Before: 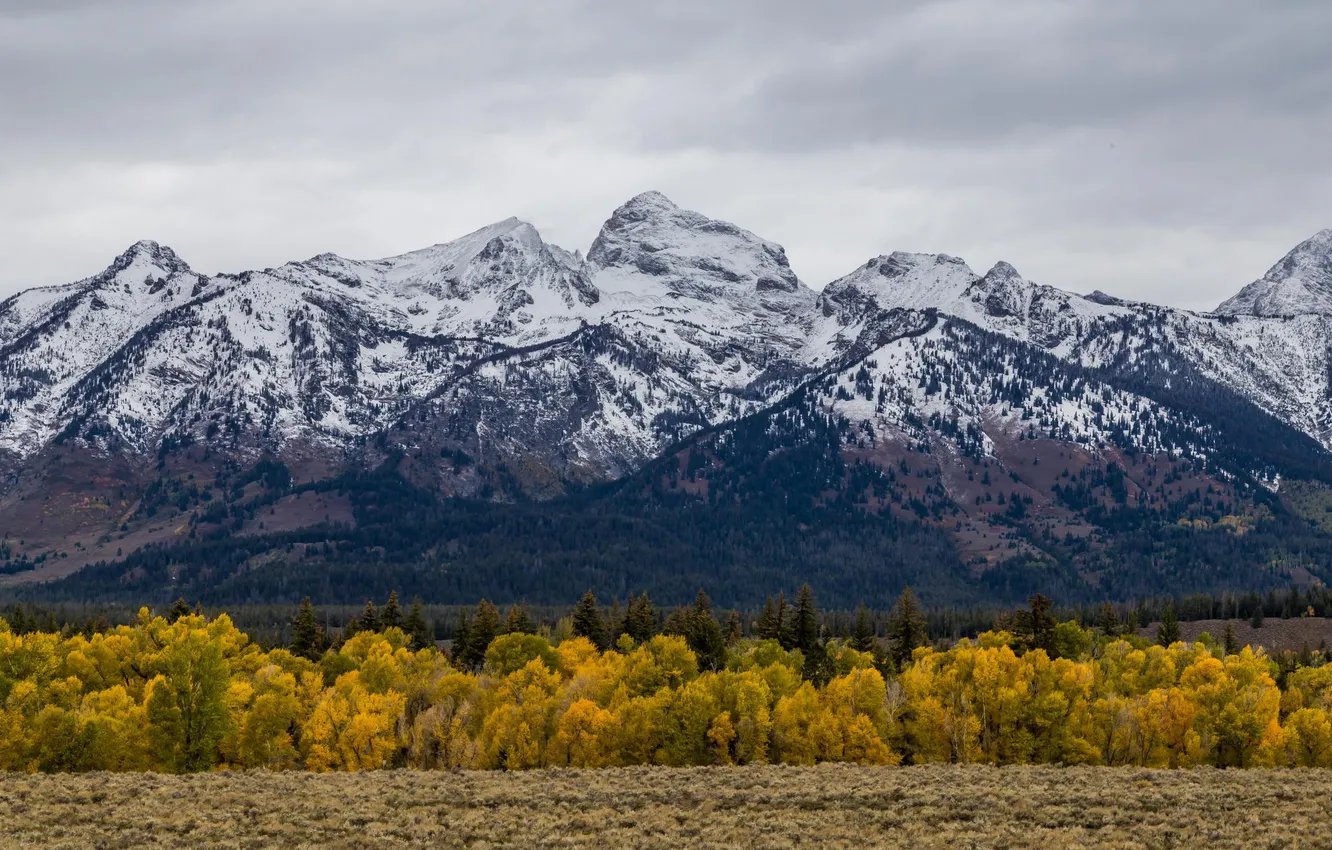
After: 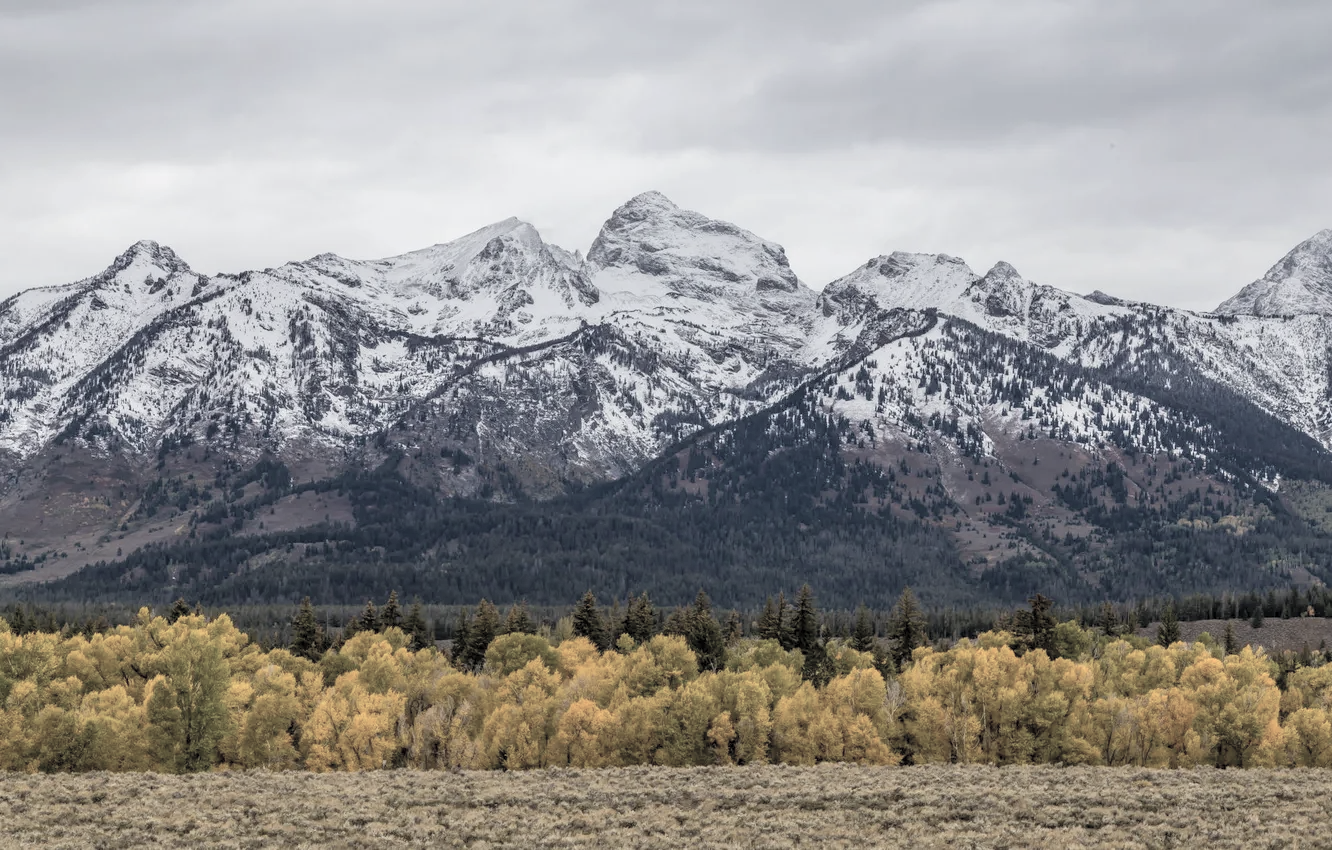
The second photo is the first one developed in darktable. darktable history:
local contrast: highlights 104%, shadows 103%, detail 119%, midtone range 0.2
contrast brightness saturation: brightness 0.189, saturation -0.481
